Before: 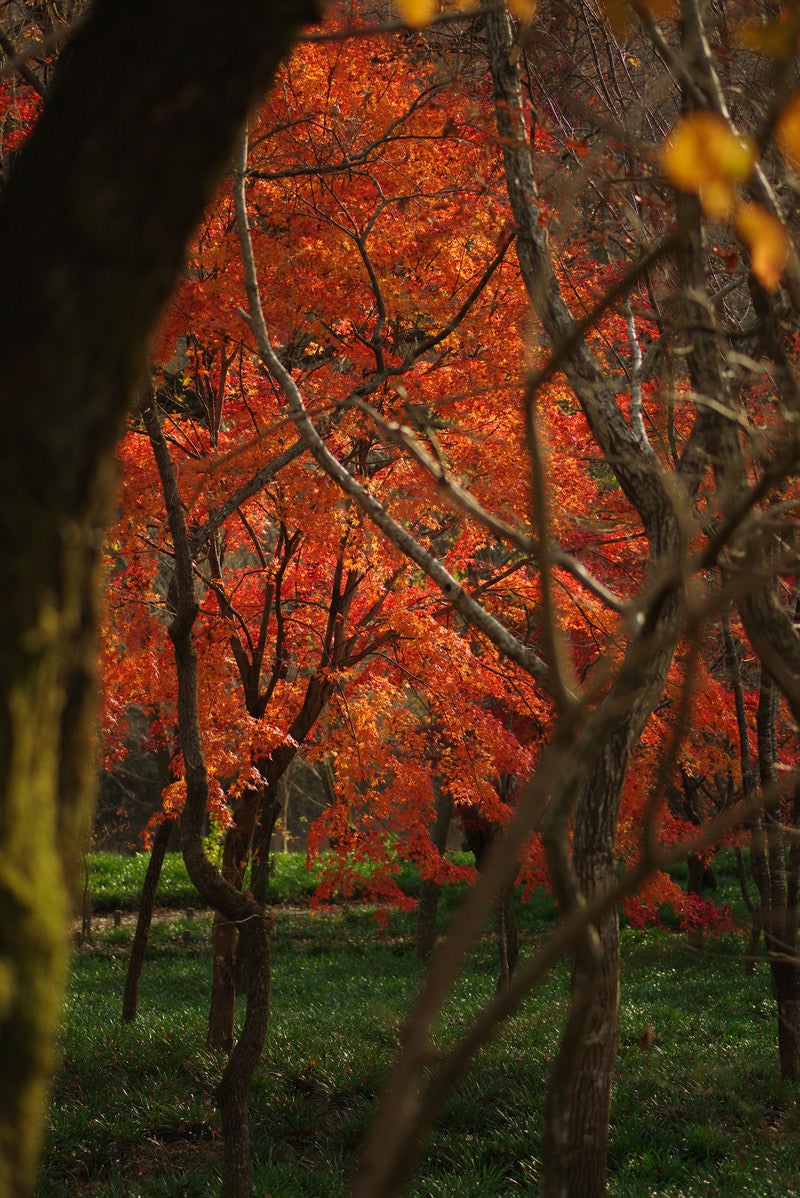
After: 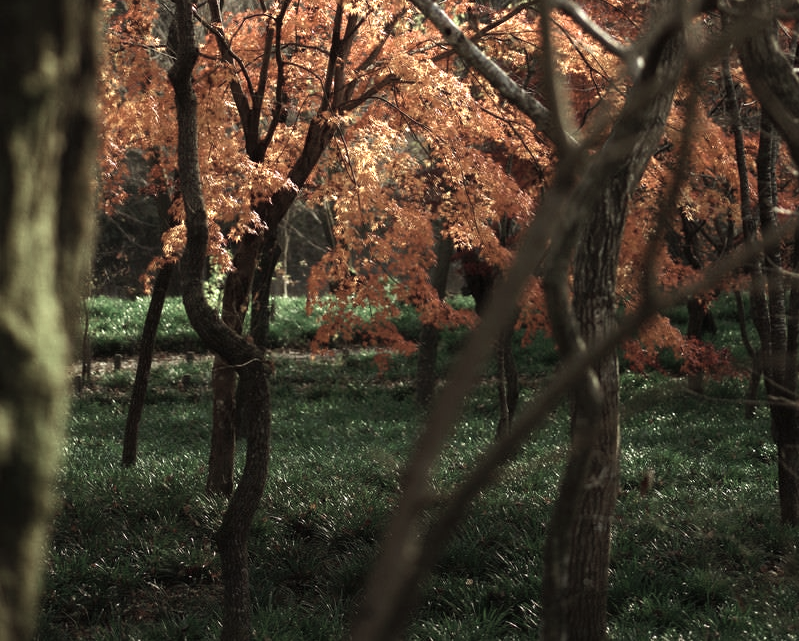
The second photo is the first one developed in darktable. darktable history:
color zones: curves: ch0 [(0.25, 0.667) (0.758, 0.368)]; ch1 [(0.215, 0.245) (0.761, 0.373)]; ch2 [(0.247, 0.554) (0.761, 0.436)]
crop and rotate: top 46.434%, right 0.017%
tone curve: curves: ch0 [(0, 0) (0.003, 0.002) (0.011, 0.01) (0.025, 0.022) (0.044, 0.039) (0.069, 0.061) (0.1, 0.088) (0.136, 0.126) (0.177, 0.167) (0.224, 0.211) (0.277, 0.27) (0.335, 0.335) (0.399, 0.407) (0.468, 0.485) (0.543, 0.569) (0.623, 0.659) (0.709, 0.756) (0.801, 0.851) (0.898, 0.961) (1, 1)], preserve colors none
